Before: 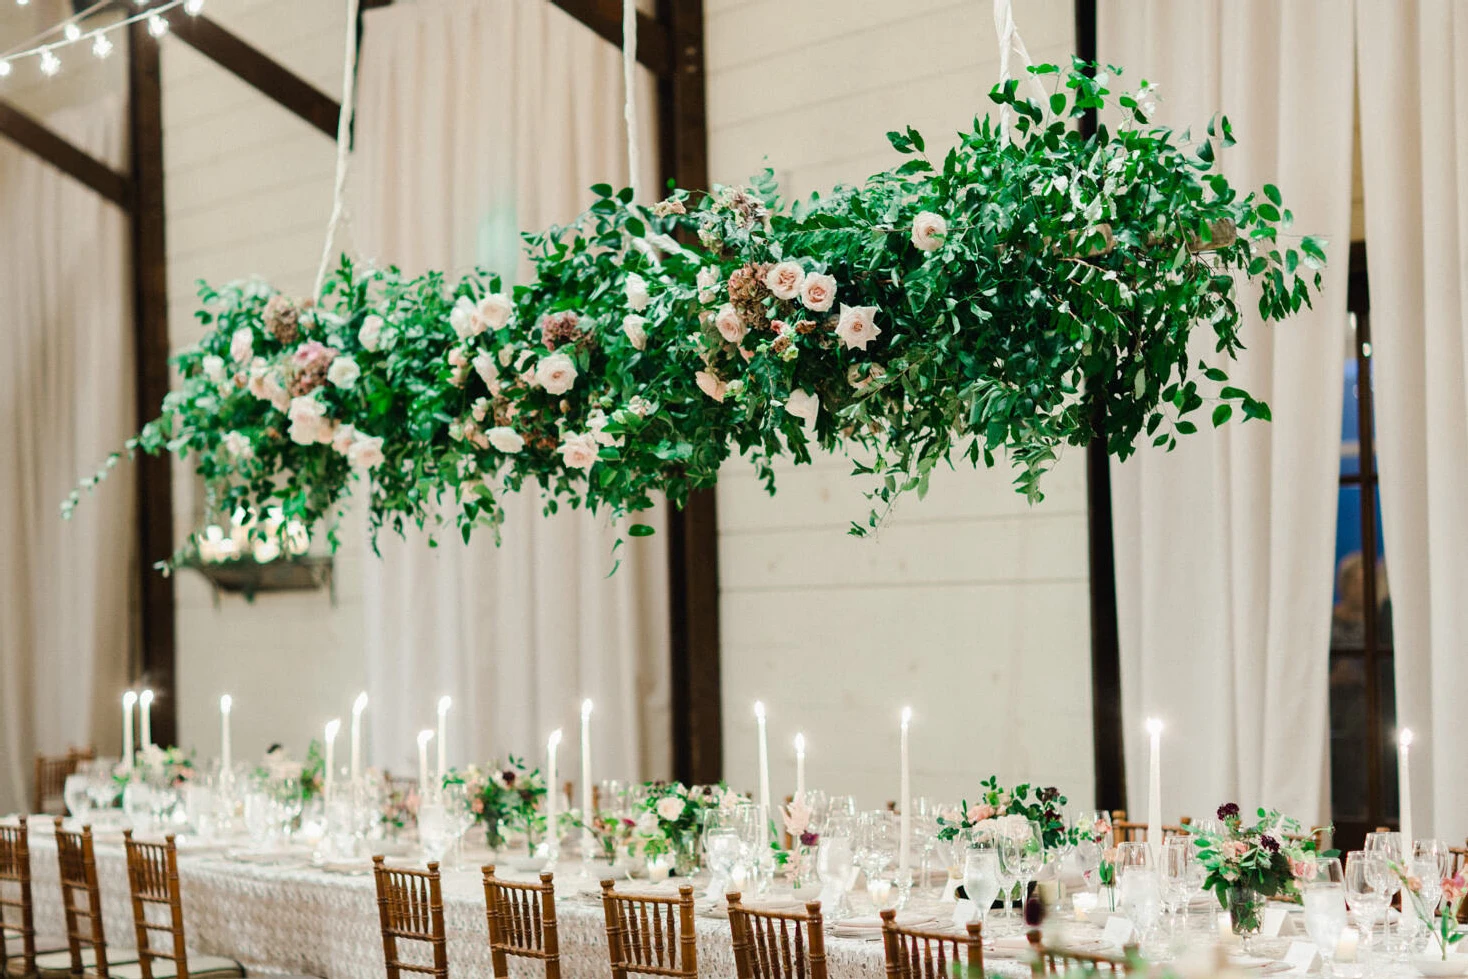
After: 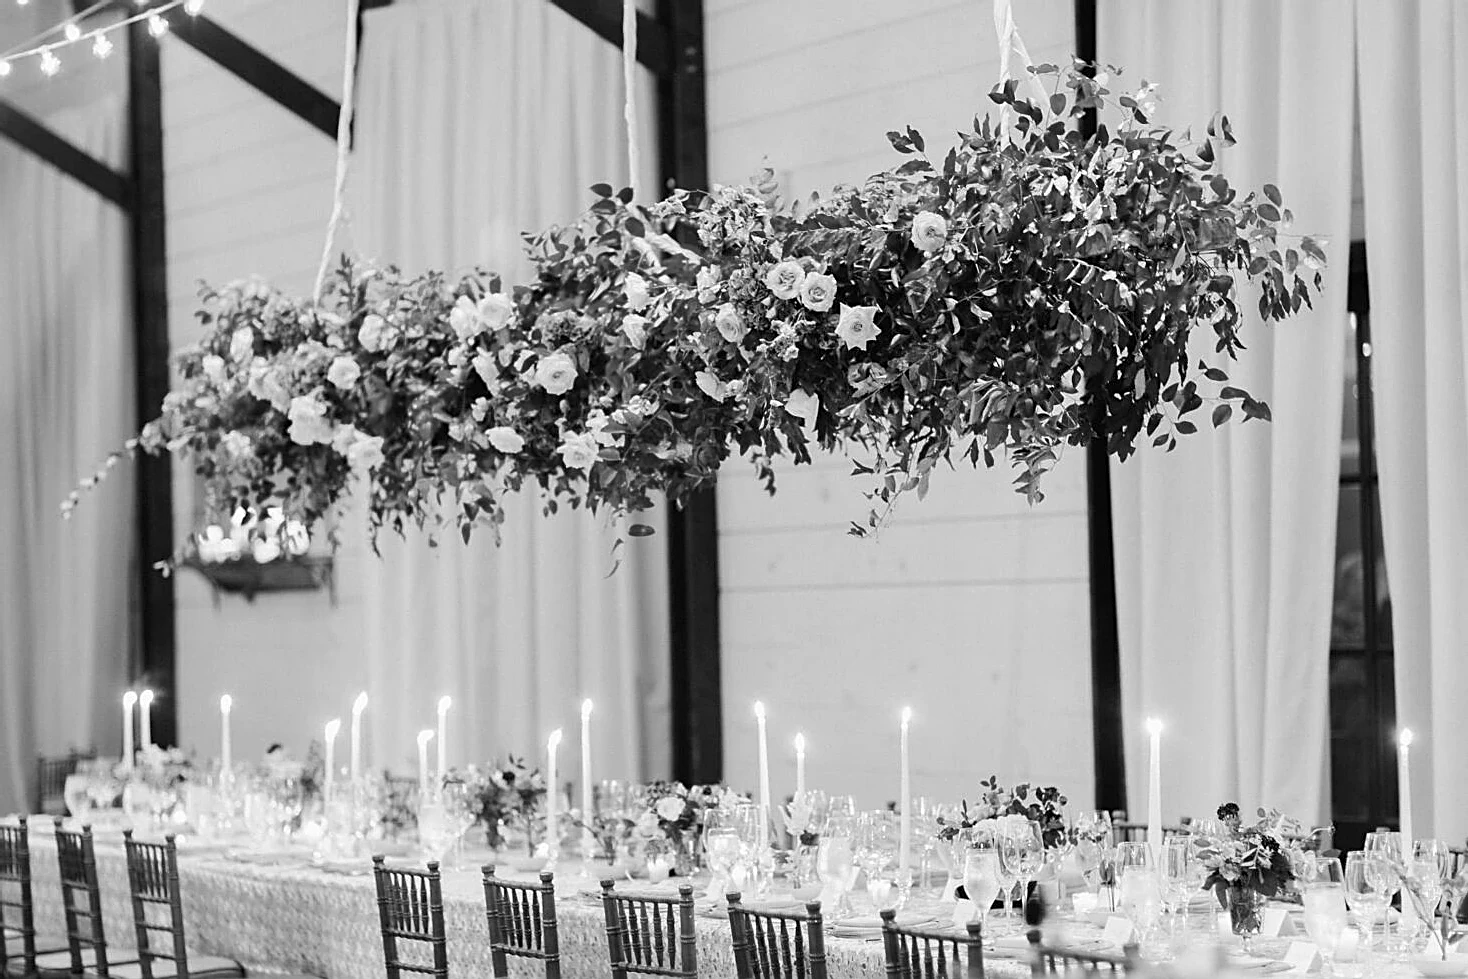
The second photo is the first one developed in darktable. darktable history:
contrast brightness saturation: saturation -1
sharpen: on, module defaults
